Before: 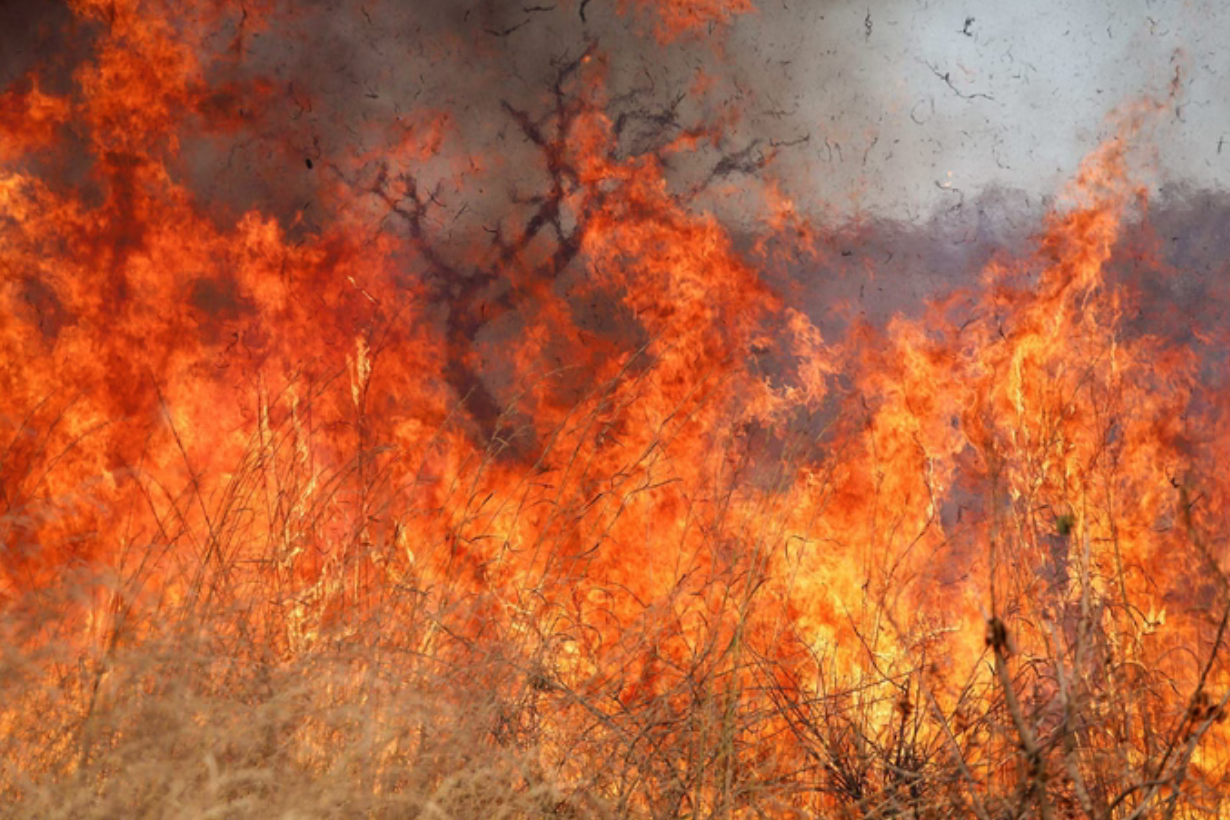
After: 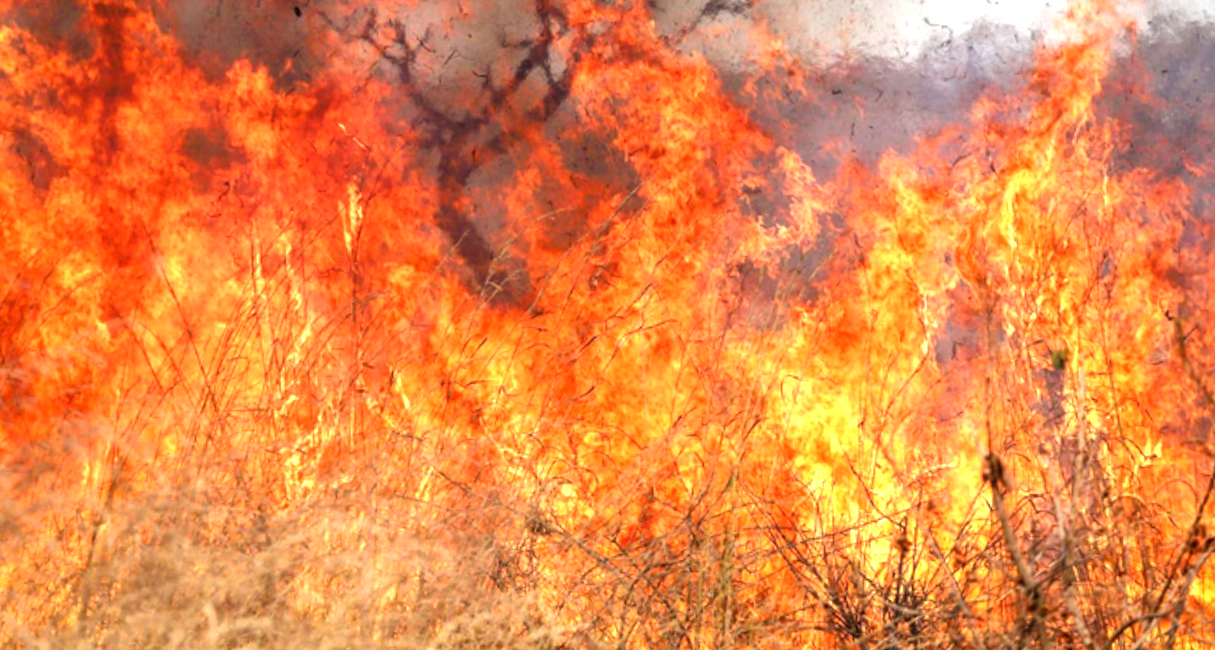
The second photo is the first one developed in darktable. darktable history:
crop and rotate: top 18.507%
exposure: black level correction 0, exposure 1 EV, compensate exposure bias true, compensate highlight preservation false
local contrast: on, module defaults
rotate and perspective: rotation -1°, crop left 0.011, crop right 0.989, crop top 0.025, crop bottom 0.975
